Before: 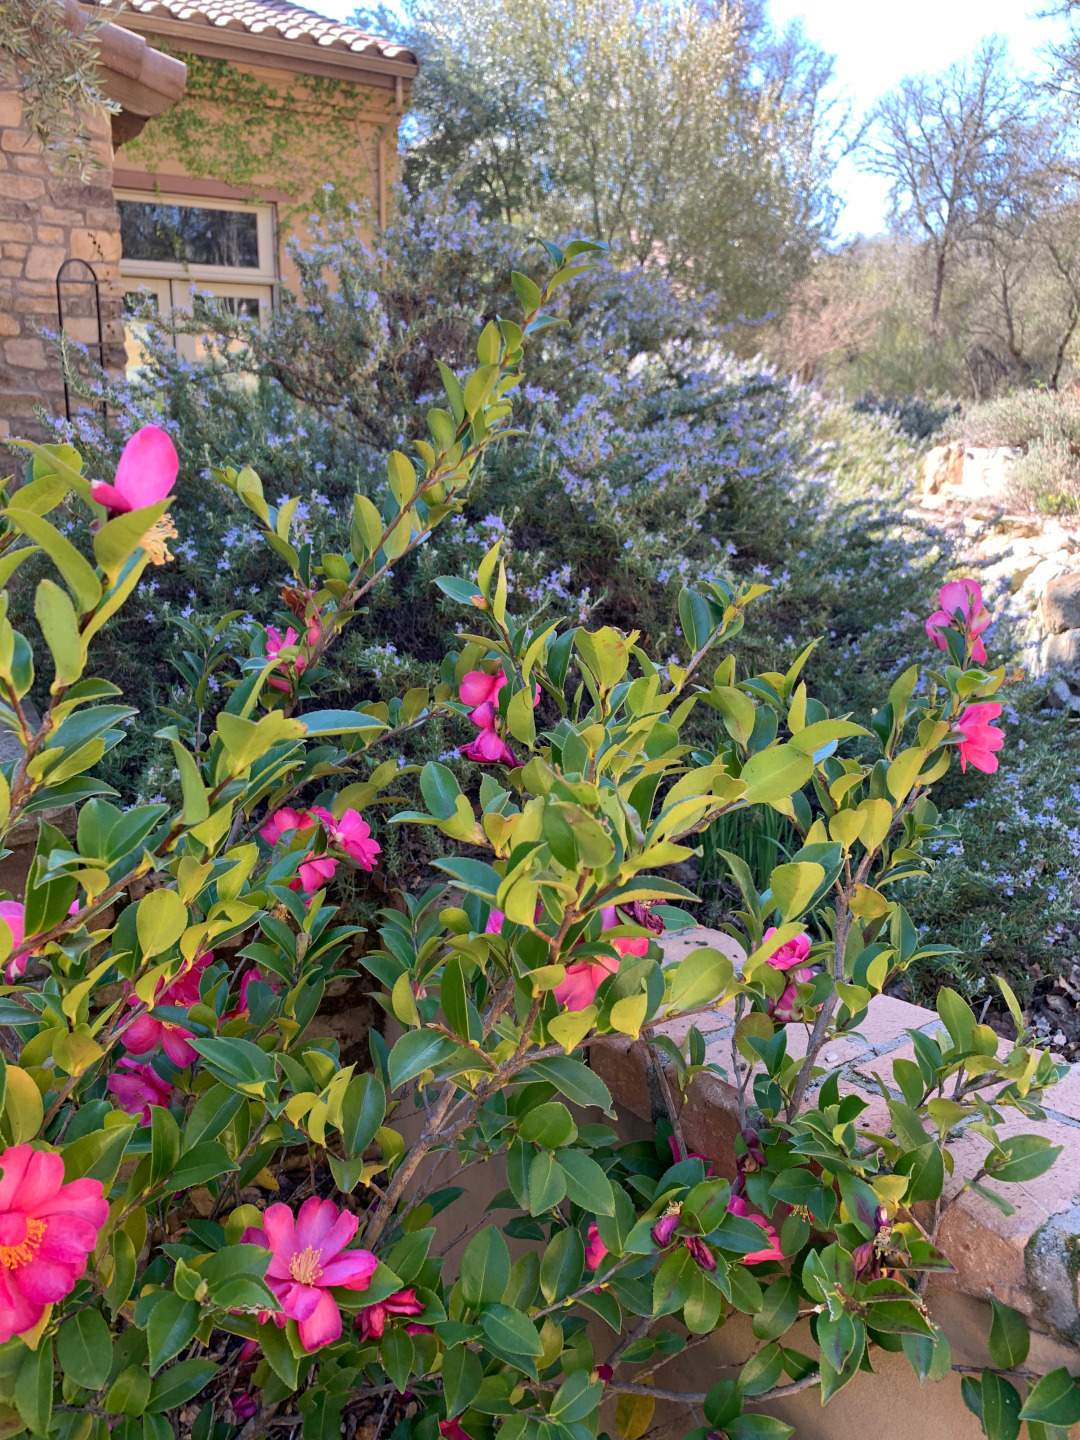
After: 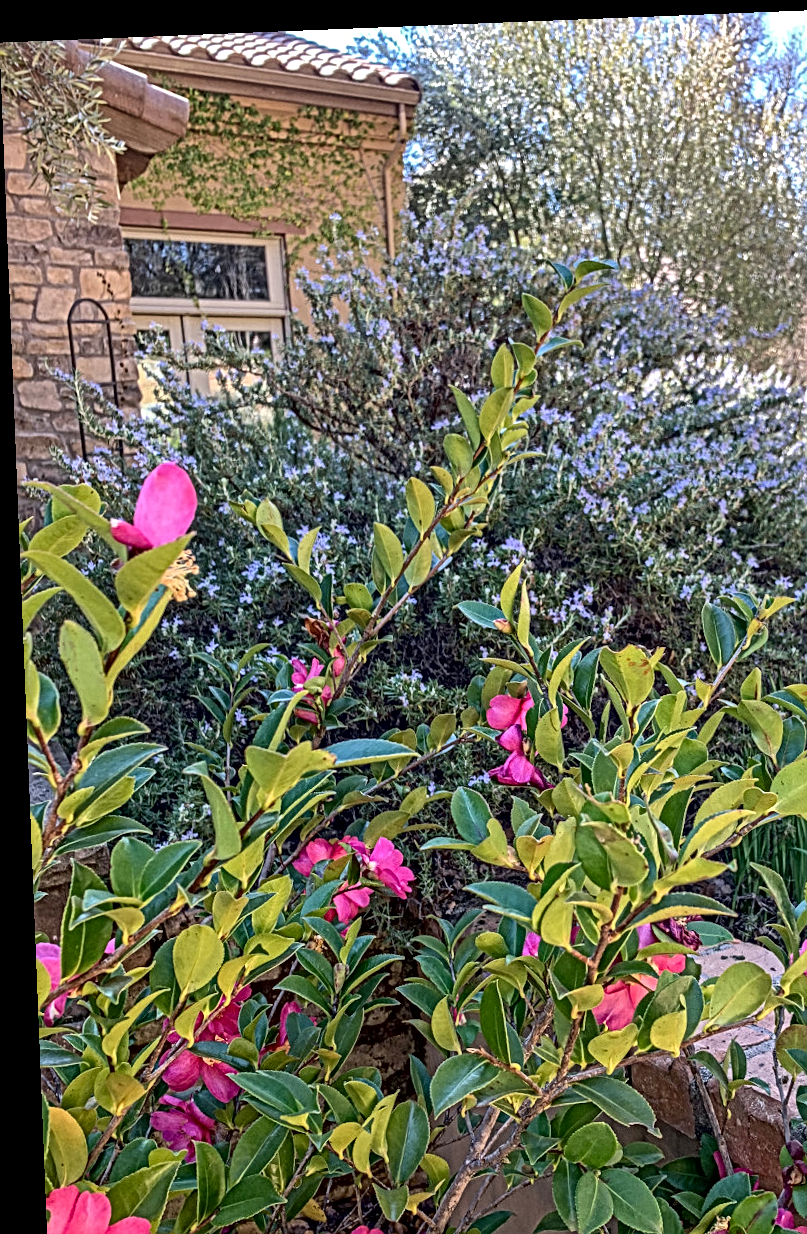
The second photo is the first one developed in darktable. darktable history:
rotate and perspective: rotation -2.29°, automatic cropping off
crop: right 28.885%, bottom 16.626%
local contrast: mode bilateral grid, contrast 20, coarseness 3, detail 300%, midtone range 0.2
